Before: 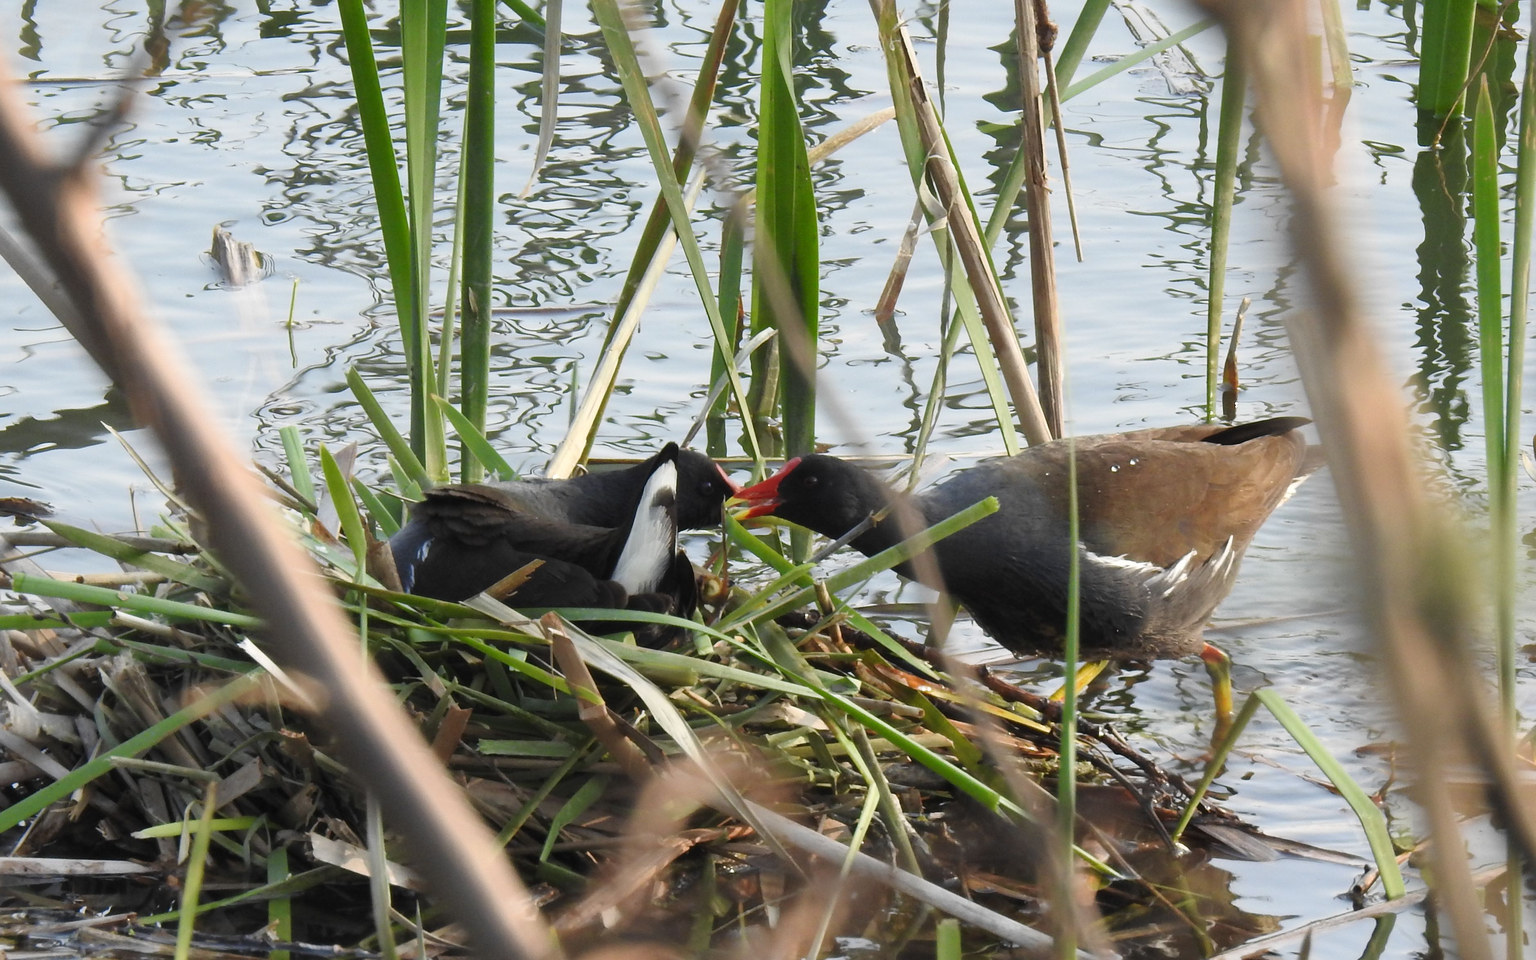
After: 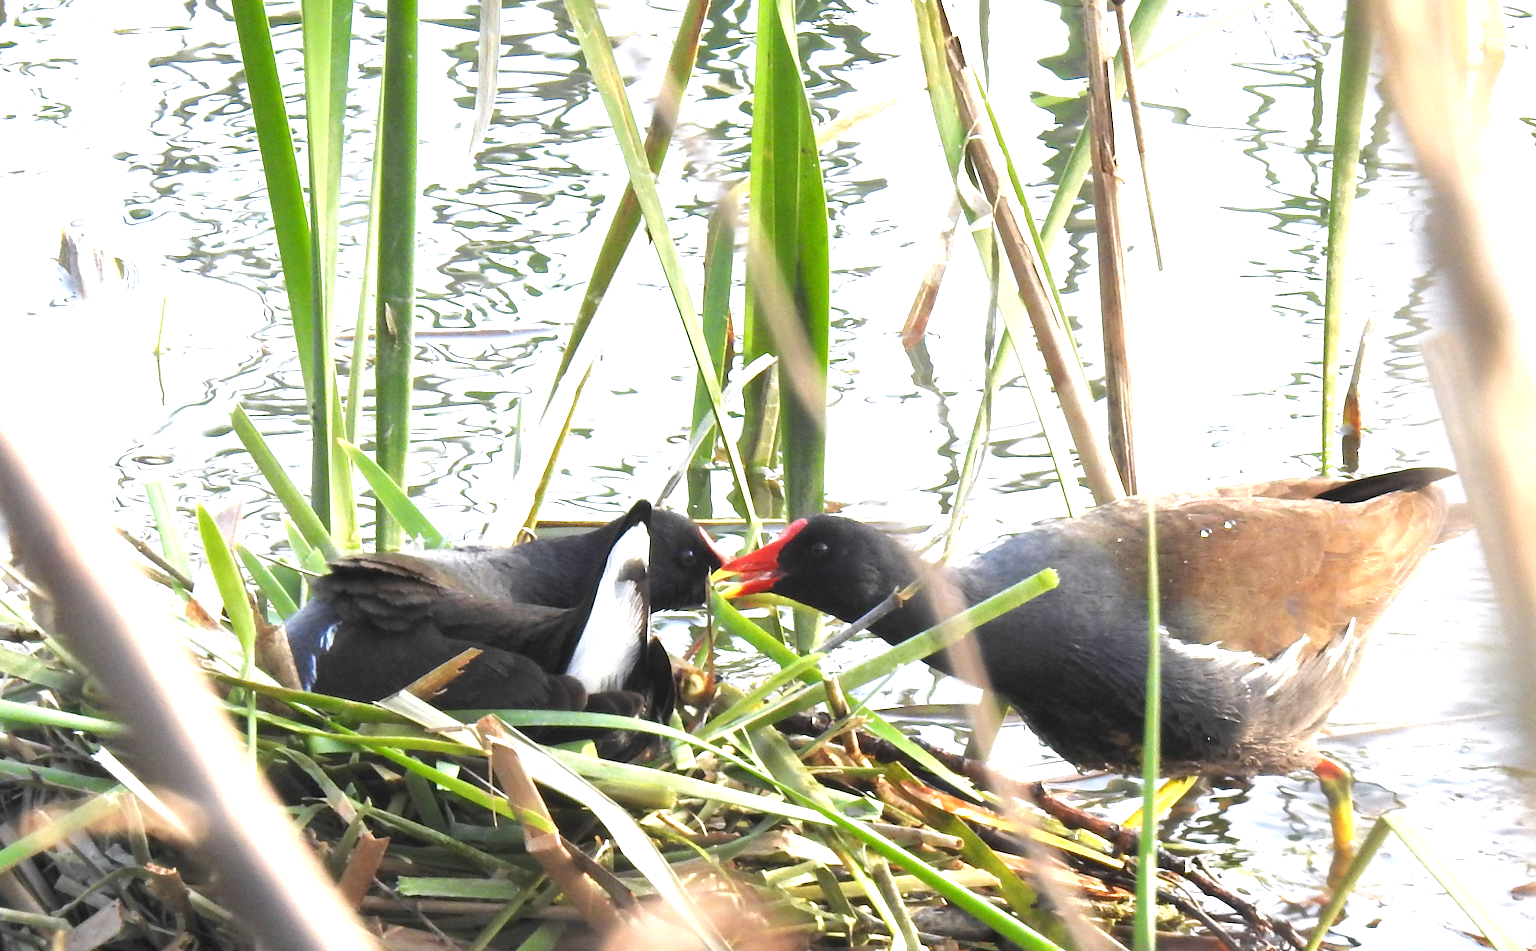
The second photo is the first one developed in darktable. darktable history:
crop and rotate: left 10.77%, top 5.1%, right 10.41%, bottom 16.76%
exposure: exposure 1.5 EV, compensate highlight preservation false
white balance: red 1.009, blue 1.027
